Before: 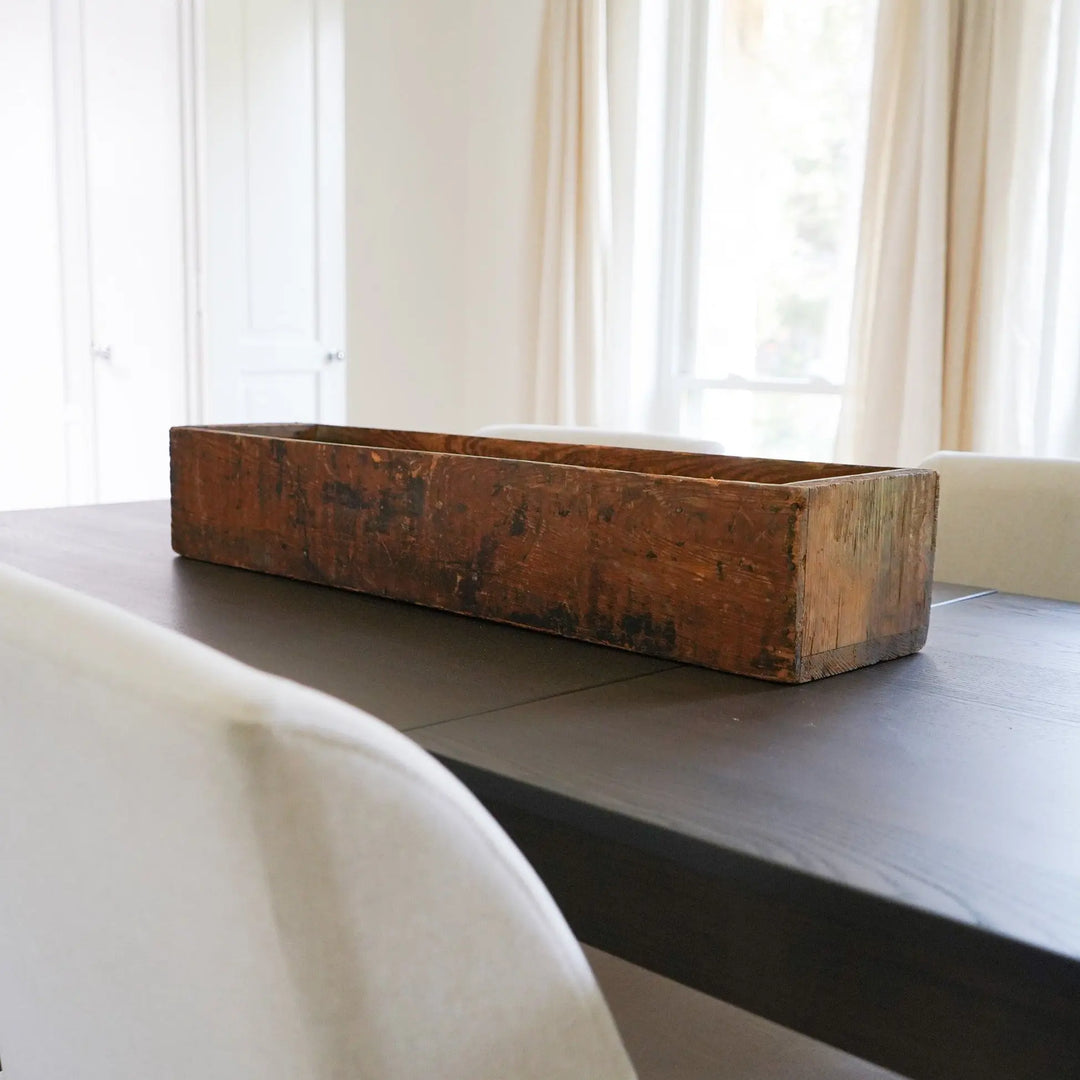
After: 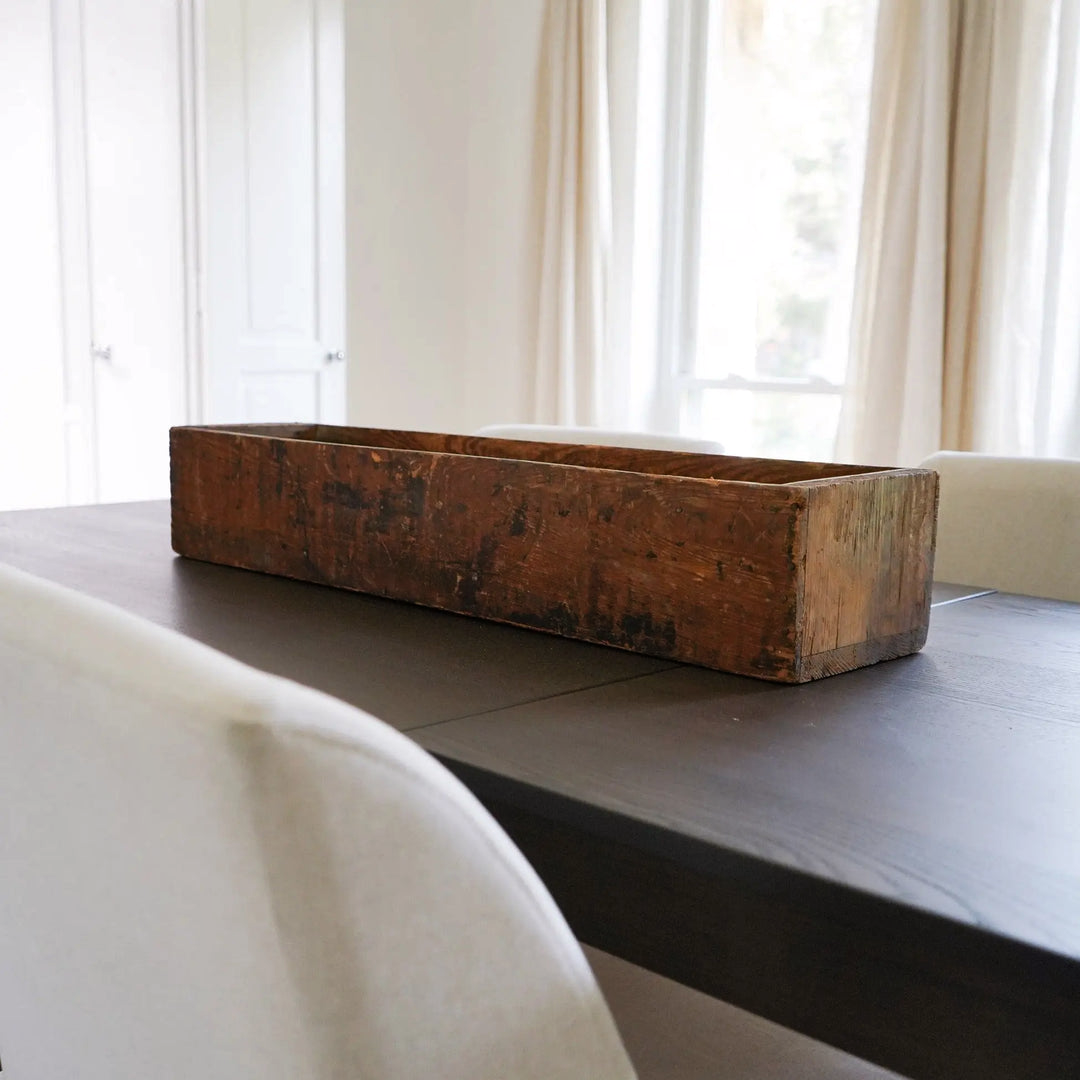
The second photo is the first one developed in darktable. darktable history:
shadows and highlights: shadows 37.73, highlights -27.56, soften with gaussian
color balance rgb: shadows lift › chroma 1.037%, shadows lift › hue 30.15°, power › luminance -9.237%, highlights gain › chroma 0.108%, highlights gain › hue 330.99°, perceptual saturation grading › global saturation -0.056%
